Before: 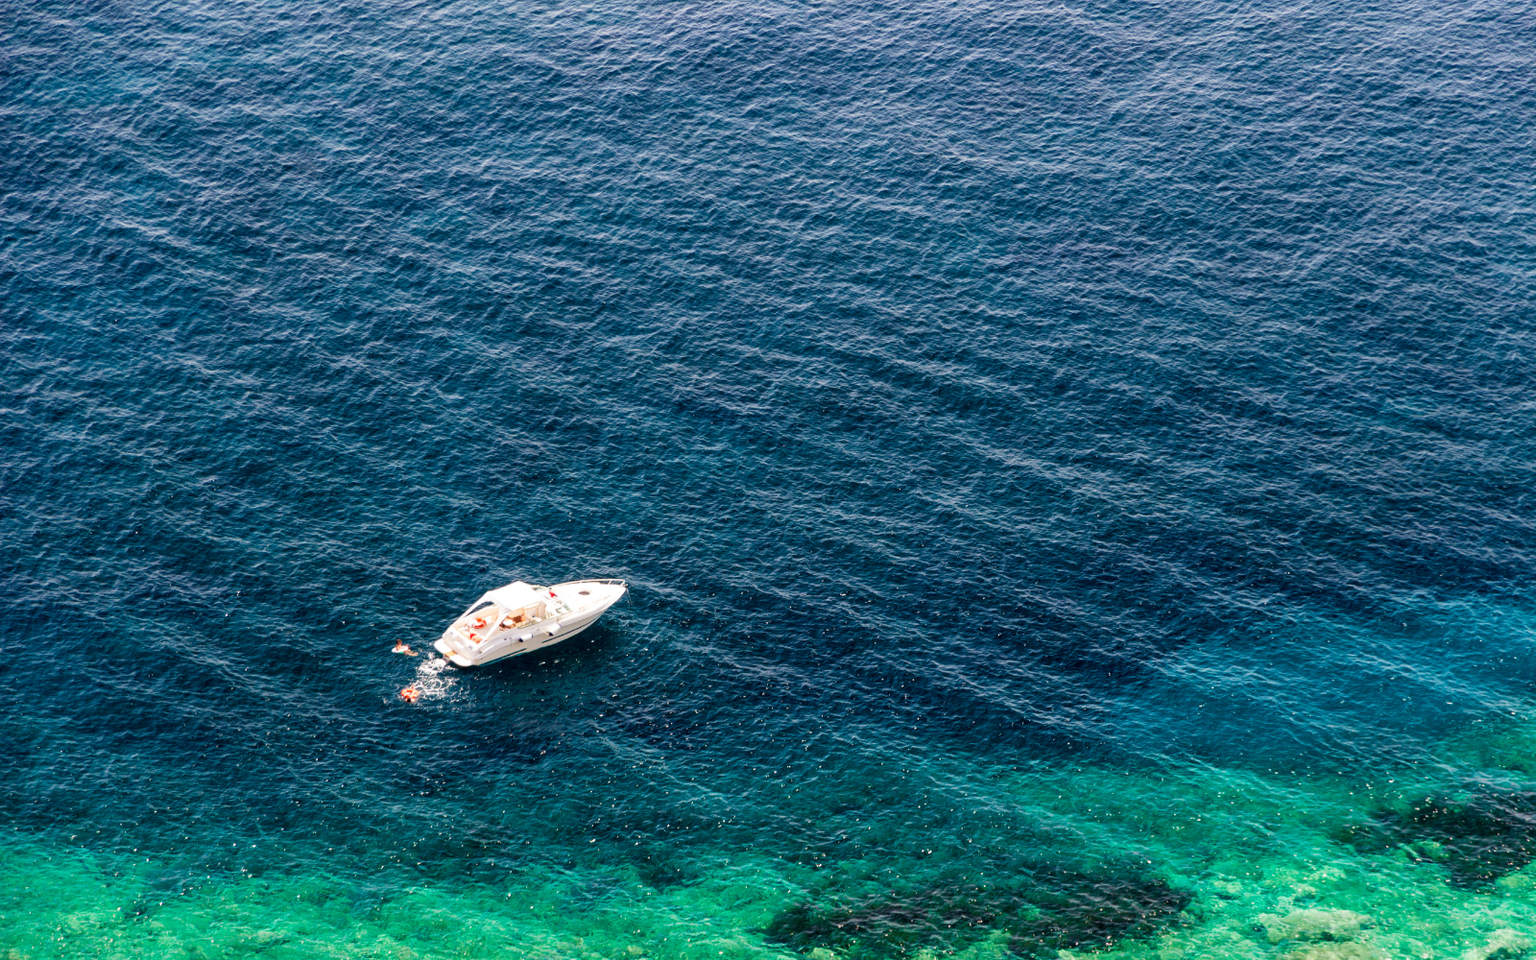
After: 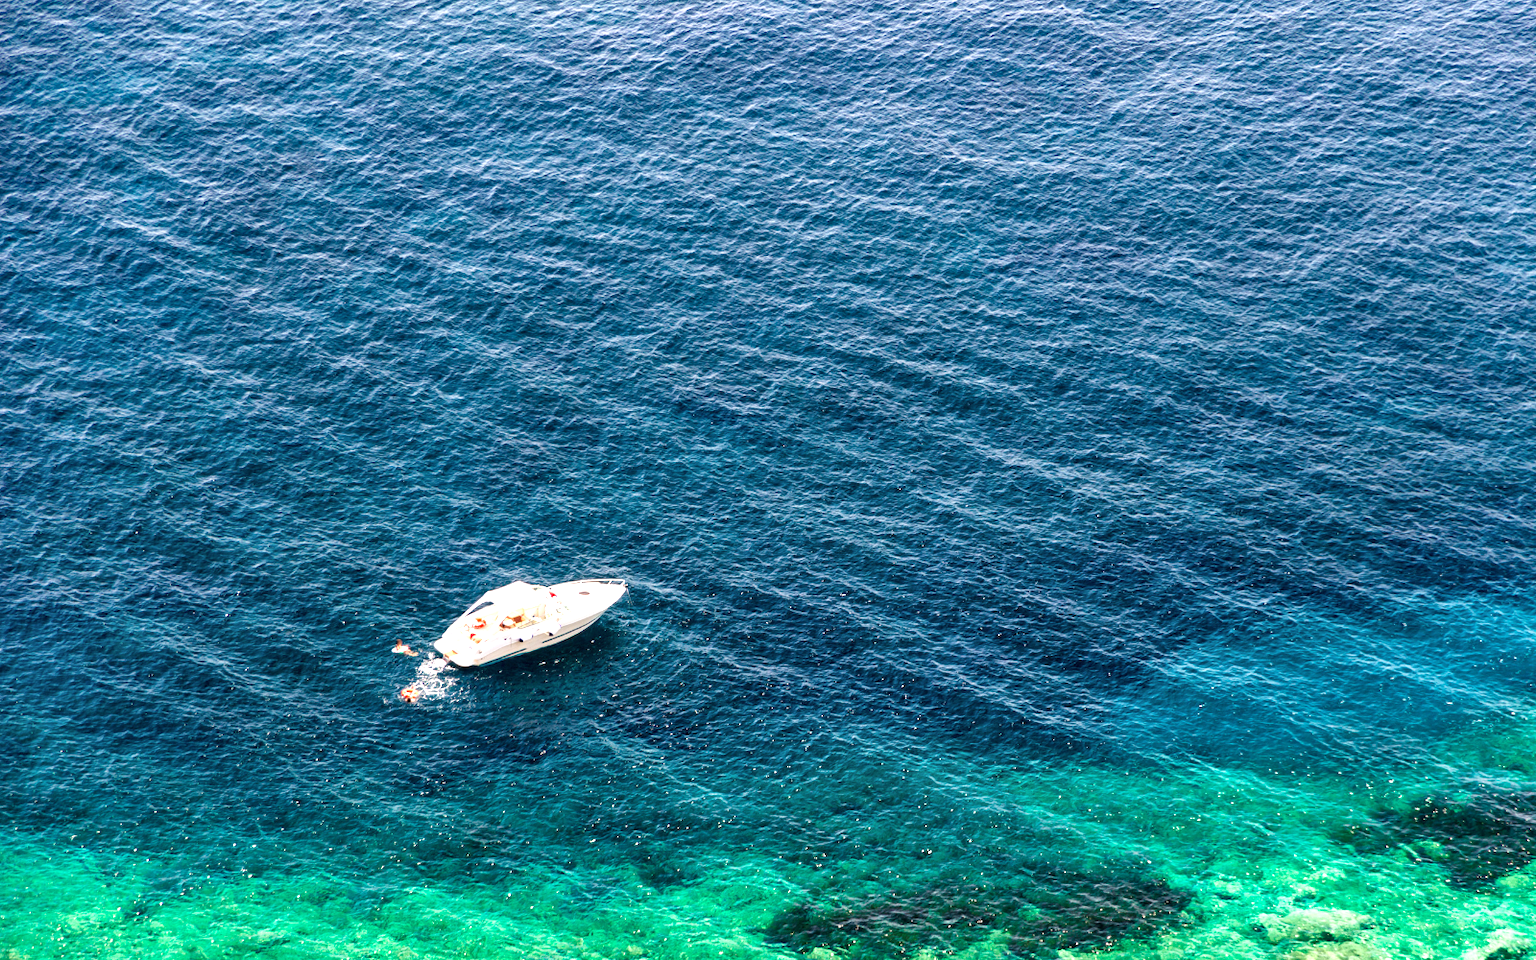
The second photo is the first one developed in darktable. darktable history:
shadows and highlights: shadows 59.61, soften with gaussian
exposure: exposure 0.75 EV, compensate highlight preservation false
